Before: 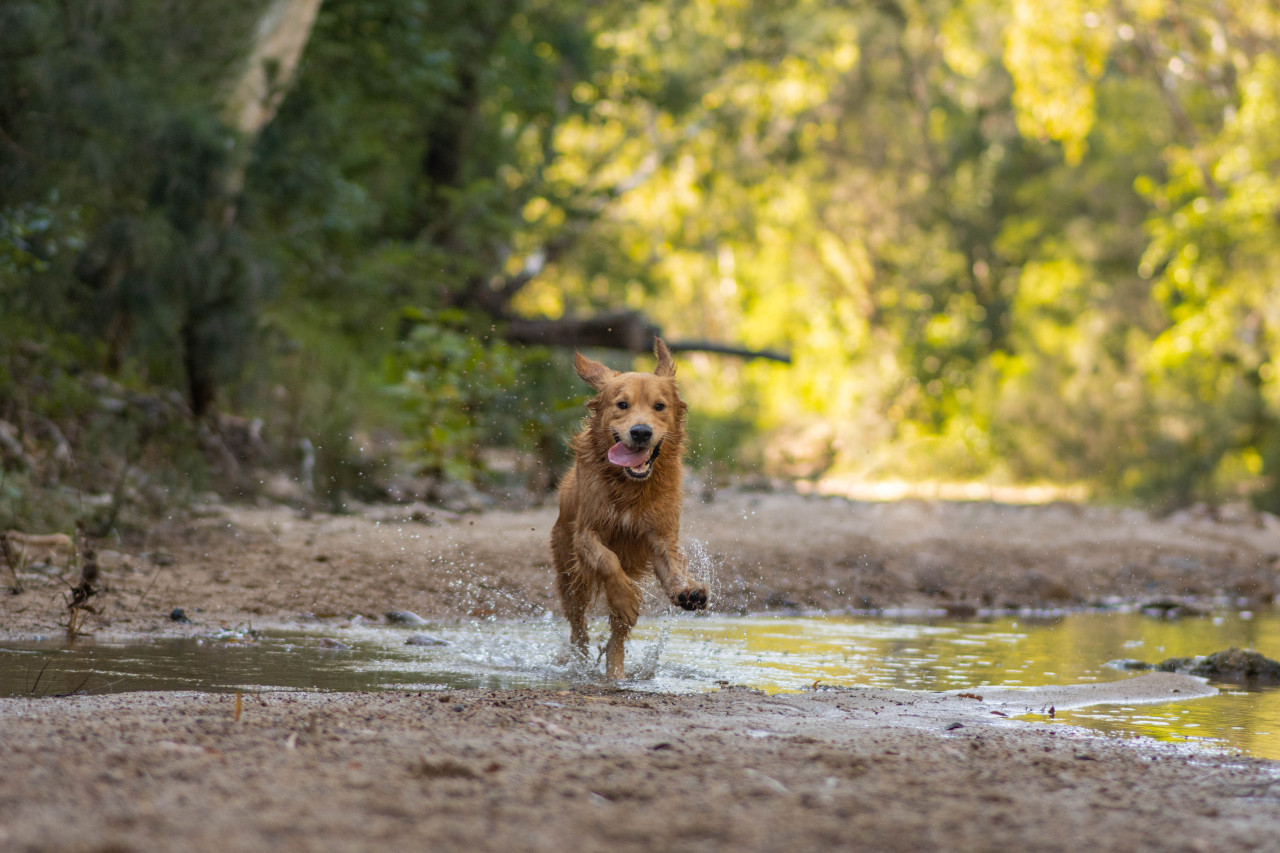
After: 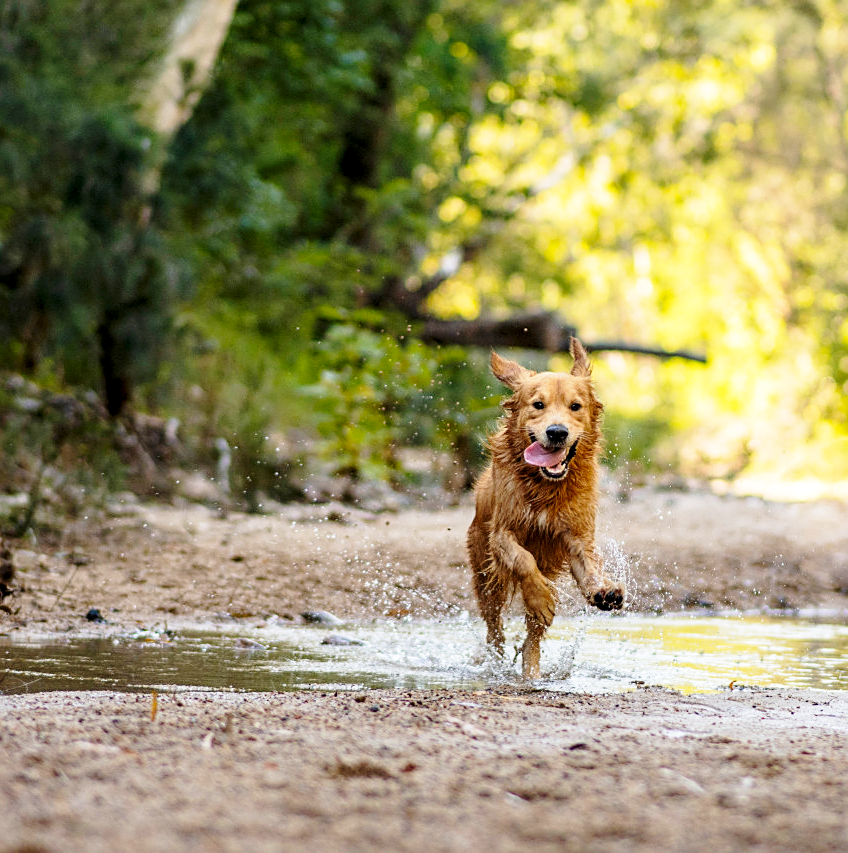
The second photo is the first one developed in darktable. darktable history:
sharpen: on, module defaults
base curve: curves: ch0 [(0, 0) (0.028, 0.03) (0.121, 0.232) (0.46, 0.748) (0.859, 0.968) (1, 1)], preserve colors none
exposure: black level correction 0.007, exposure 0.105 EV, compensate exposure bias true, compensate highlight preservation false
crop and rotate: left 6.633%, right 27.08%
